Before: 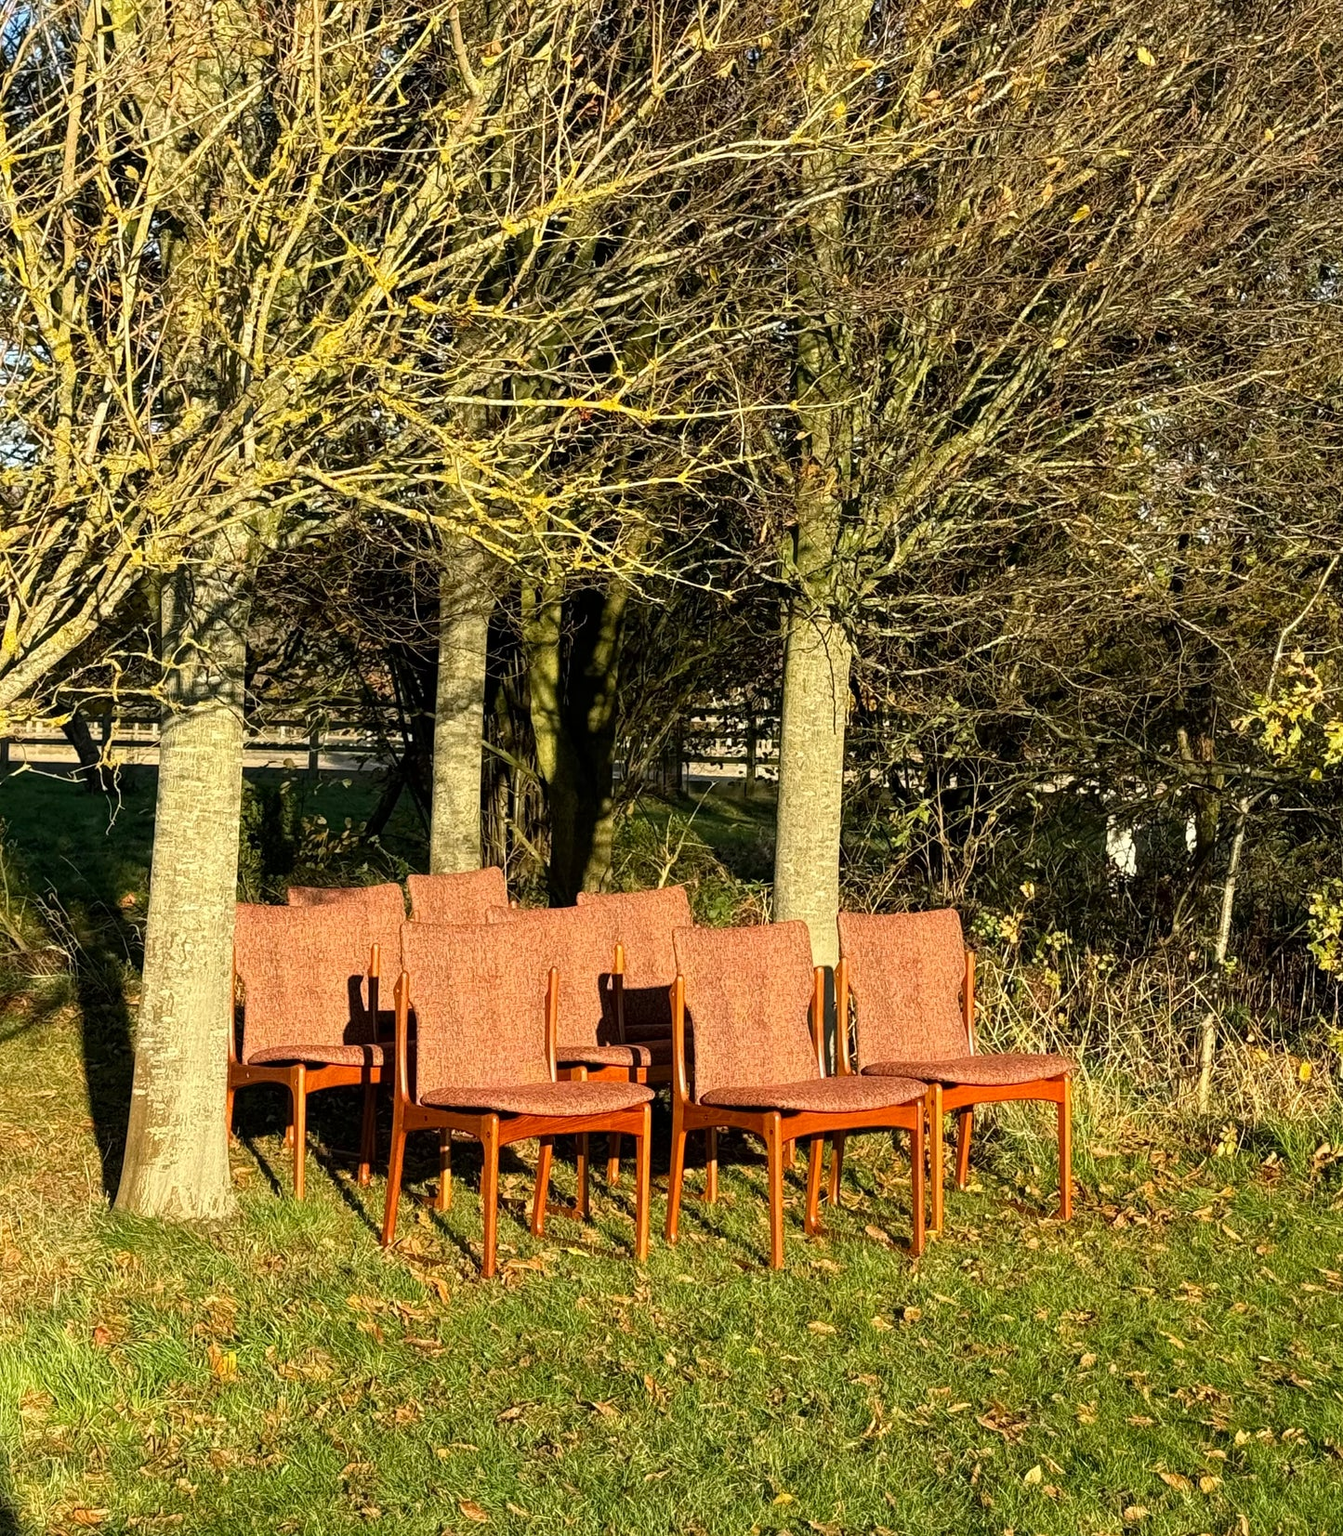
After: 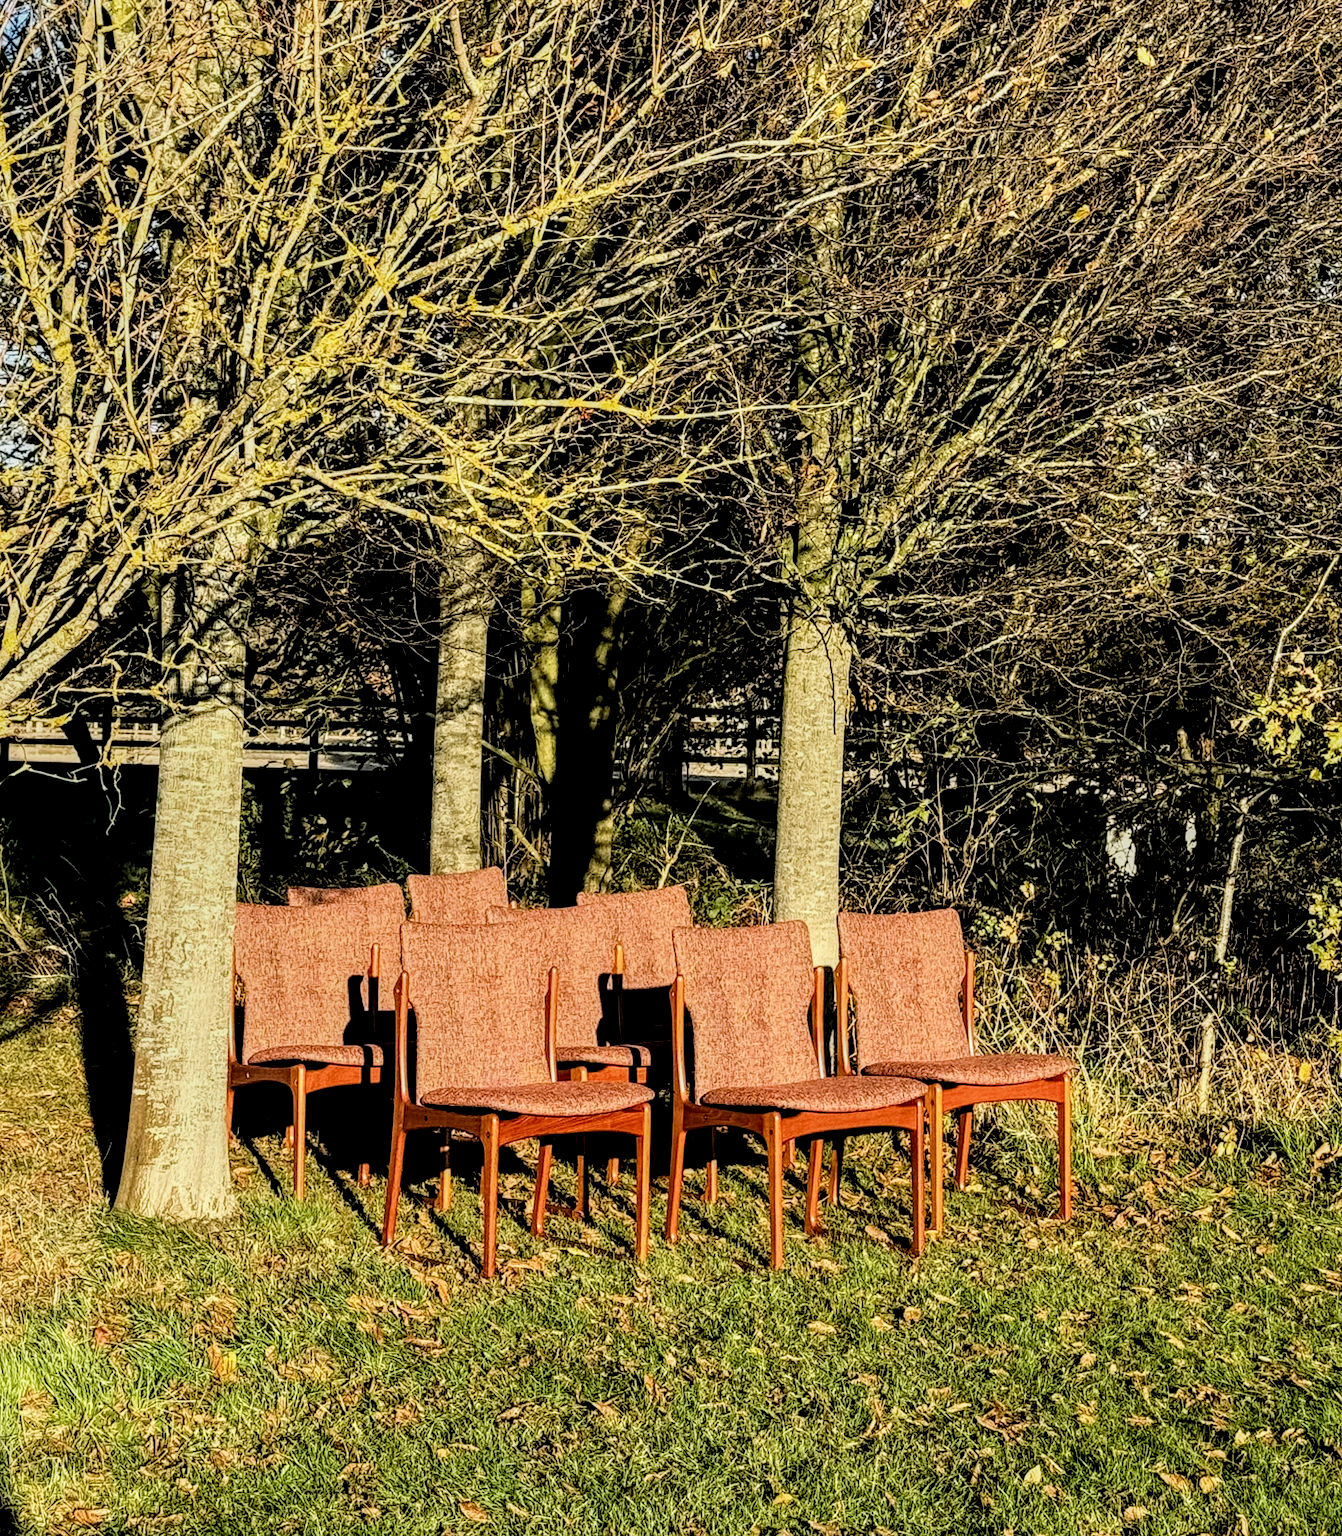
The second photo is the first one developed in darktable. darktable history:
filmic rgb: black relative exposure -4.14 EV, white relative exposure 5.1 EV, hardness 2.11, contrast 1.165
local contrast: highlights 65%, shadows 54%, detail 169%, midtone range 0.514
